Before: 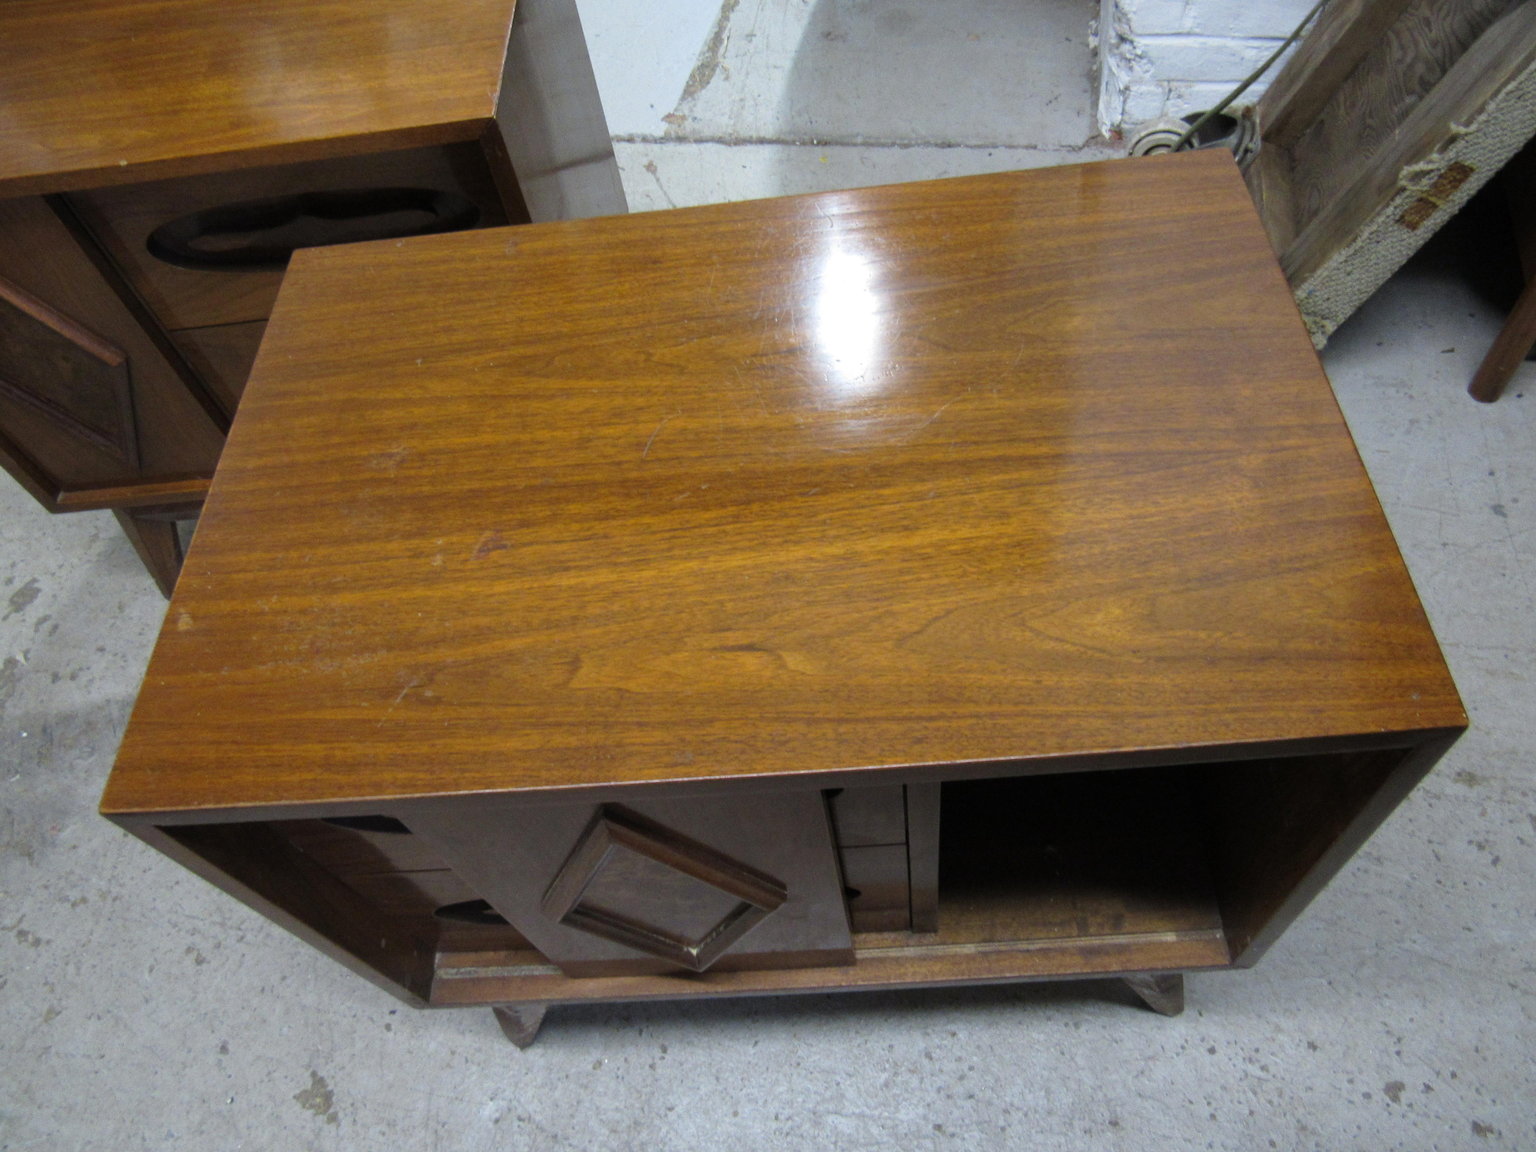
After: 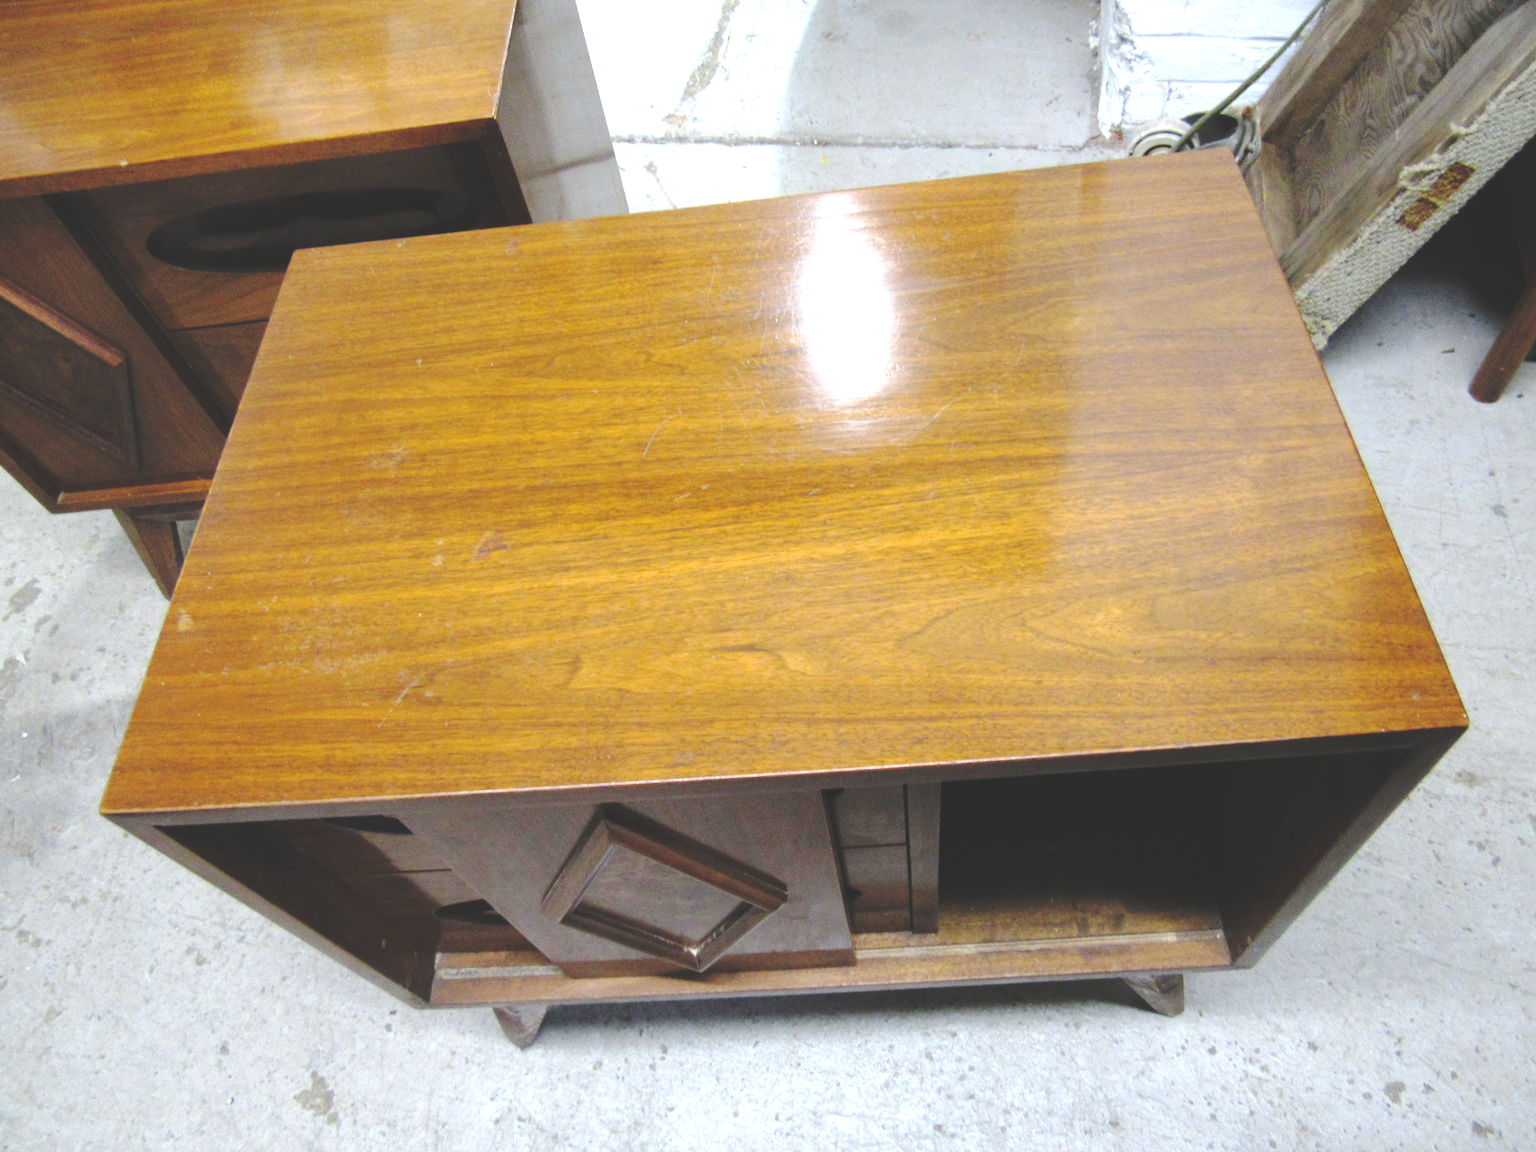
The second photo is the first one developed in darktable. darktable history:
base curve: curves: ch0 [(0, 0.024) (0.055, 0.065) (0.121, 0.166) (0.236, 0.319) (0.693, 0.726) (1, 1)], preserve colors none
exposure: exposure 1 EV, compensate highlight preservation false
